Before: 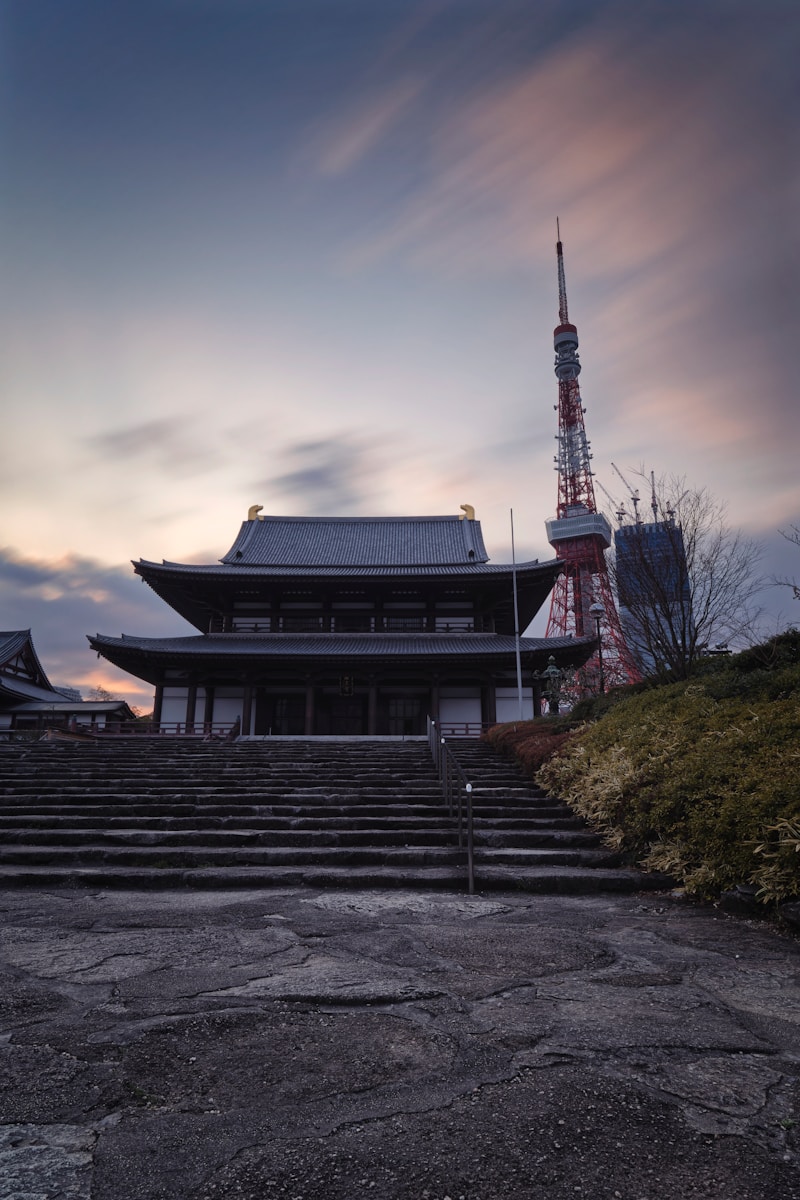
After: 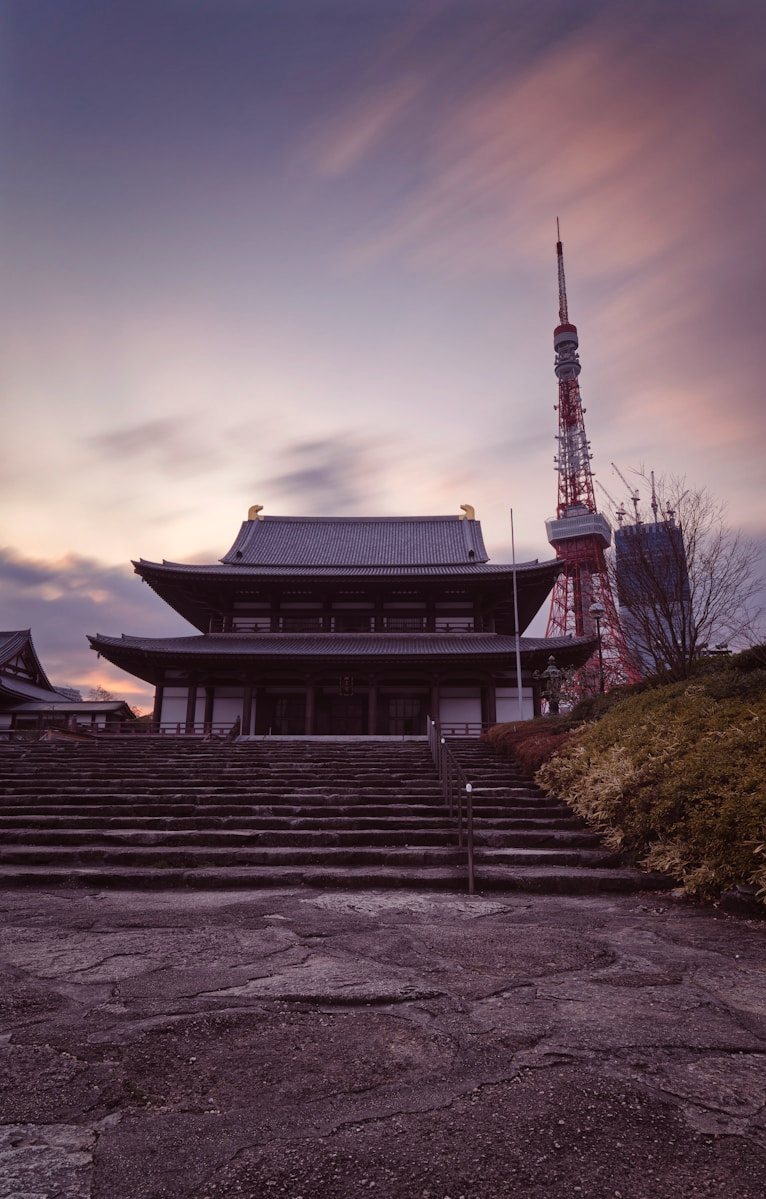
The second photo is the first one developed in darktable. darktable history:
rgb levels: mode RGB, independent channels, levels [[0, 0.474, 1], [0, 0.5, 1], [0, 0.5, 1]]
crop: right 4.126%, bottom 0.031%
